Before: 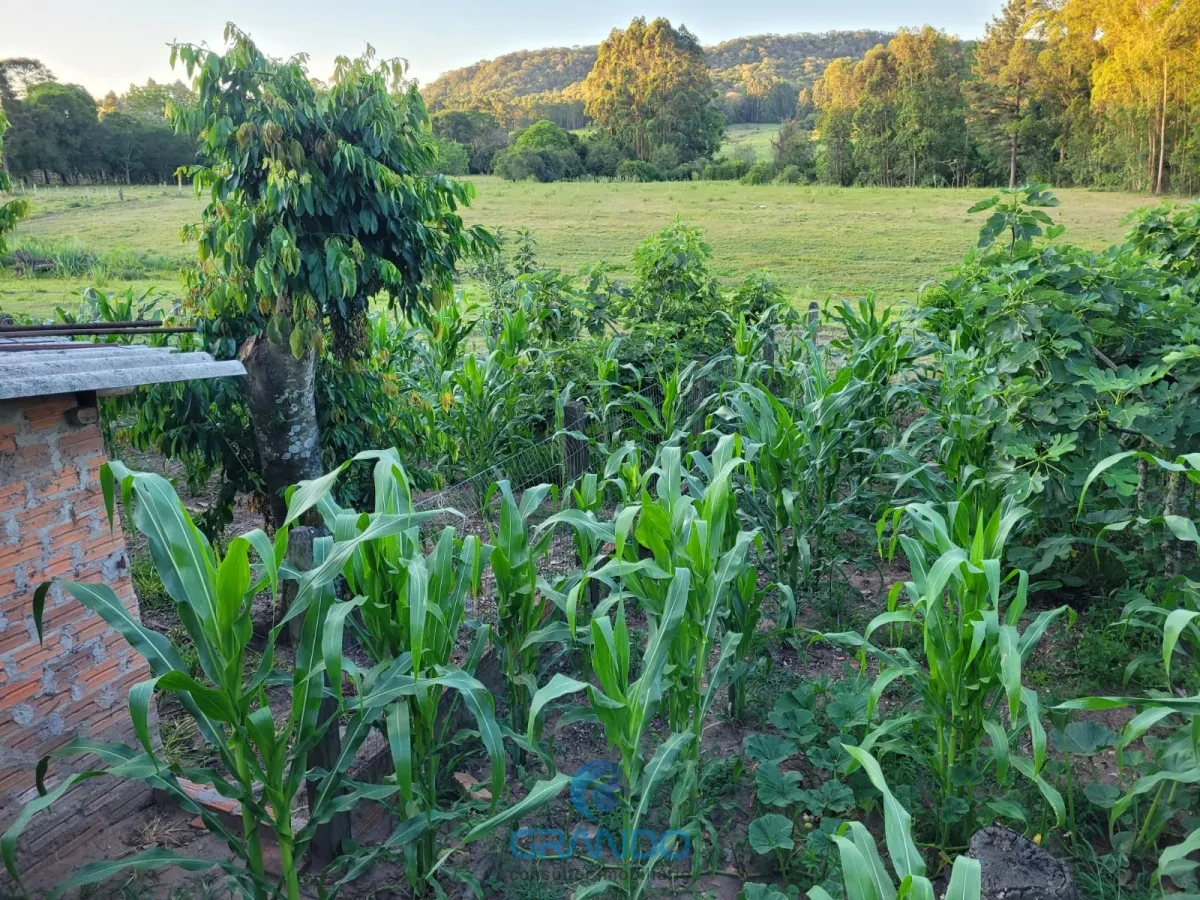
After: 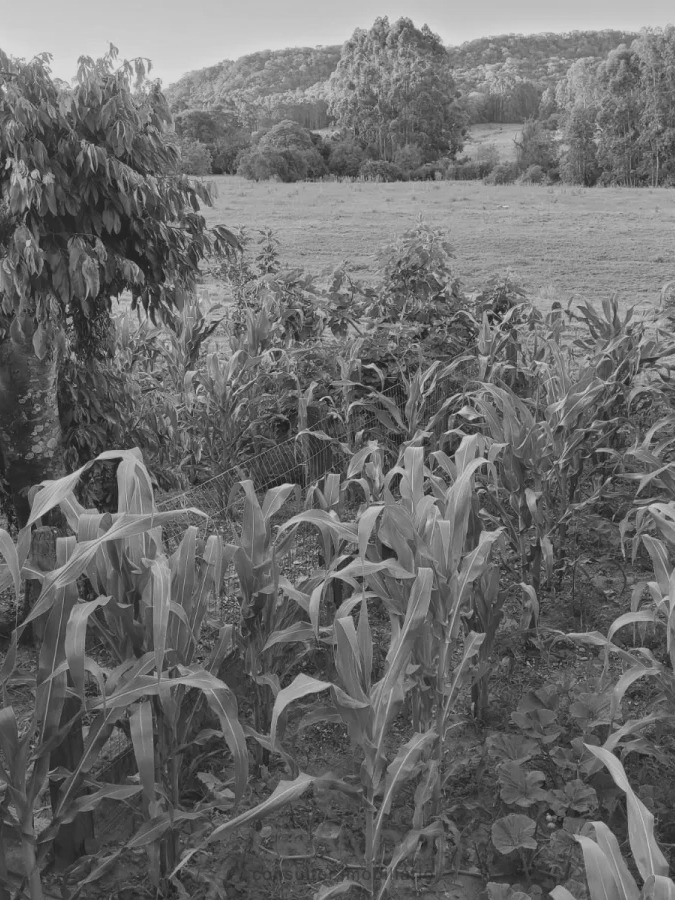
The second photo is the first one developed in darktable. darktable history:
exposure: black level correction -0.015, exposure -0.5 EV, compensate highlight preservation false
crop: left 21.496%, right 22.254%
monochrome: on, module defaults
color balance rgb: perceptual saturation grading › global saturation 35%, perceptual saturation grading › highlights -25%, perceptual saturation grading › shadows 50%
contrast equalizer: y [[0.5 ×6], [0.5 ×6], [0.5, 0.5, 0.501, 0.545, 0.707, 0.863], [0 ×6], [0 ×6]]
color balance: lift [1, 1.011, 0.999, 0.989], gamma [1.109, 1.045, 1.039, 0.955], gain [0.917, 0.936, 0.952, 1.064], contrast 2.32%, contrast fulcrum 19%, output saturation 101%
